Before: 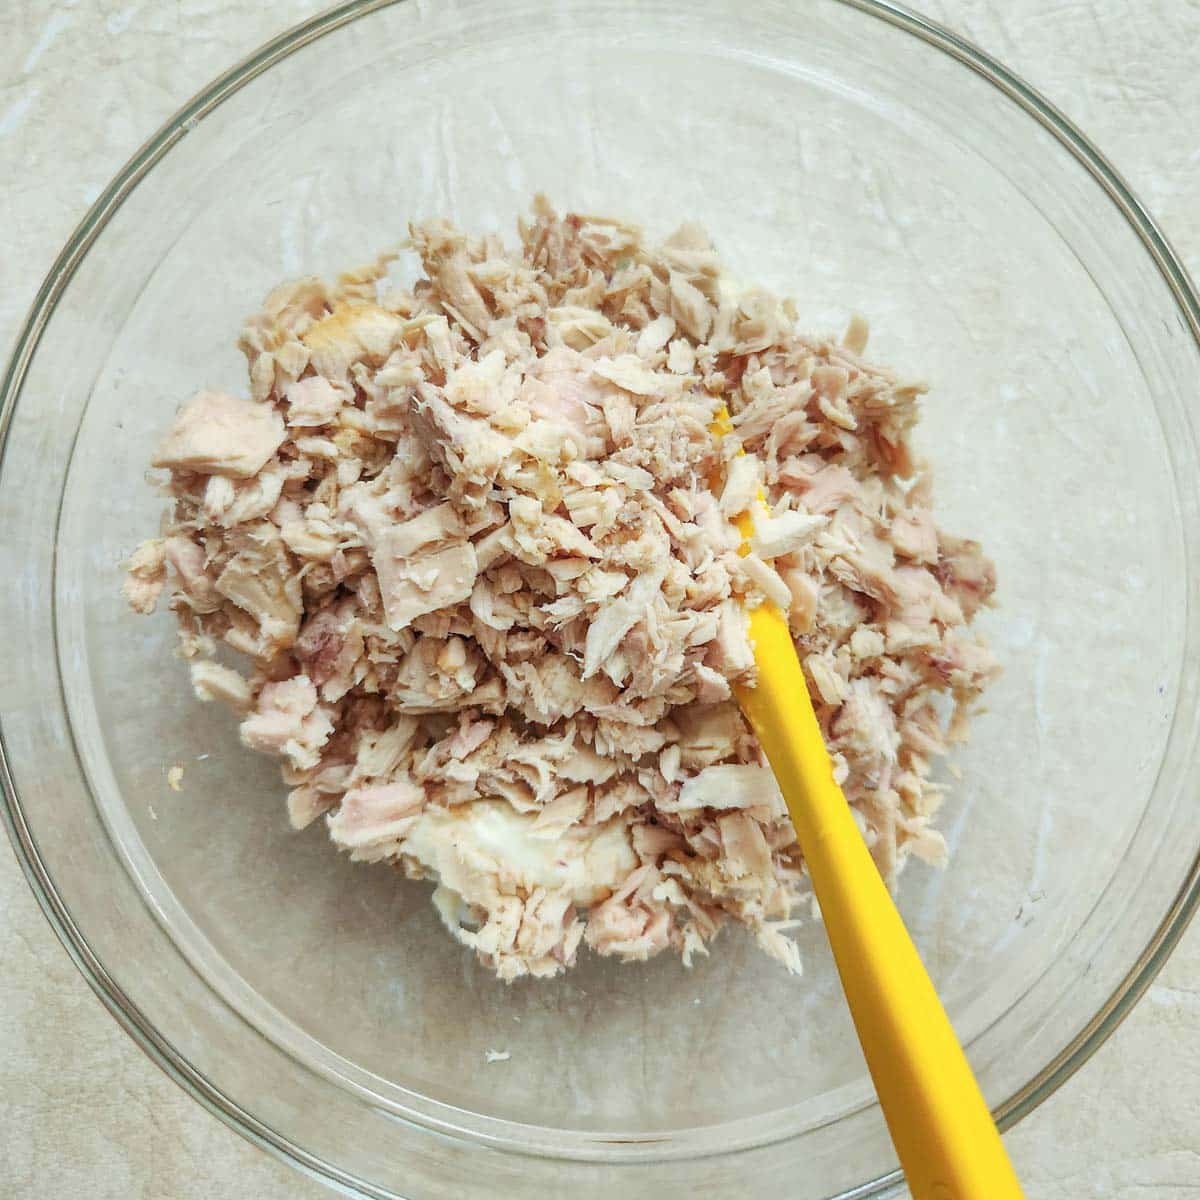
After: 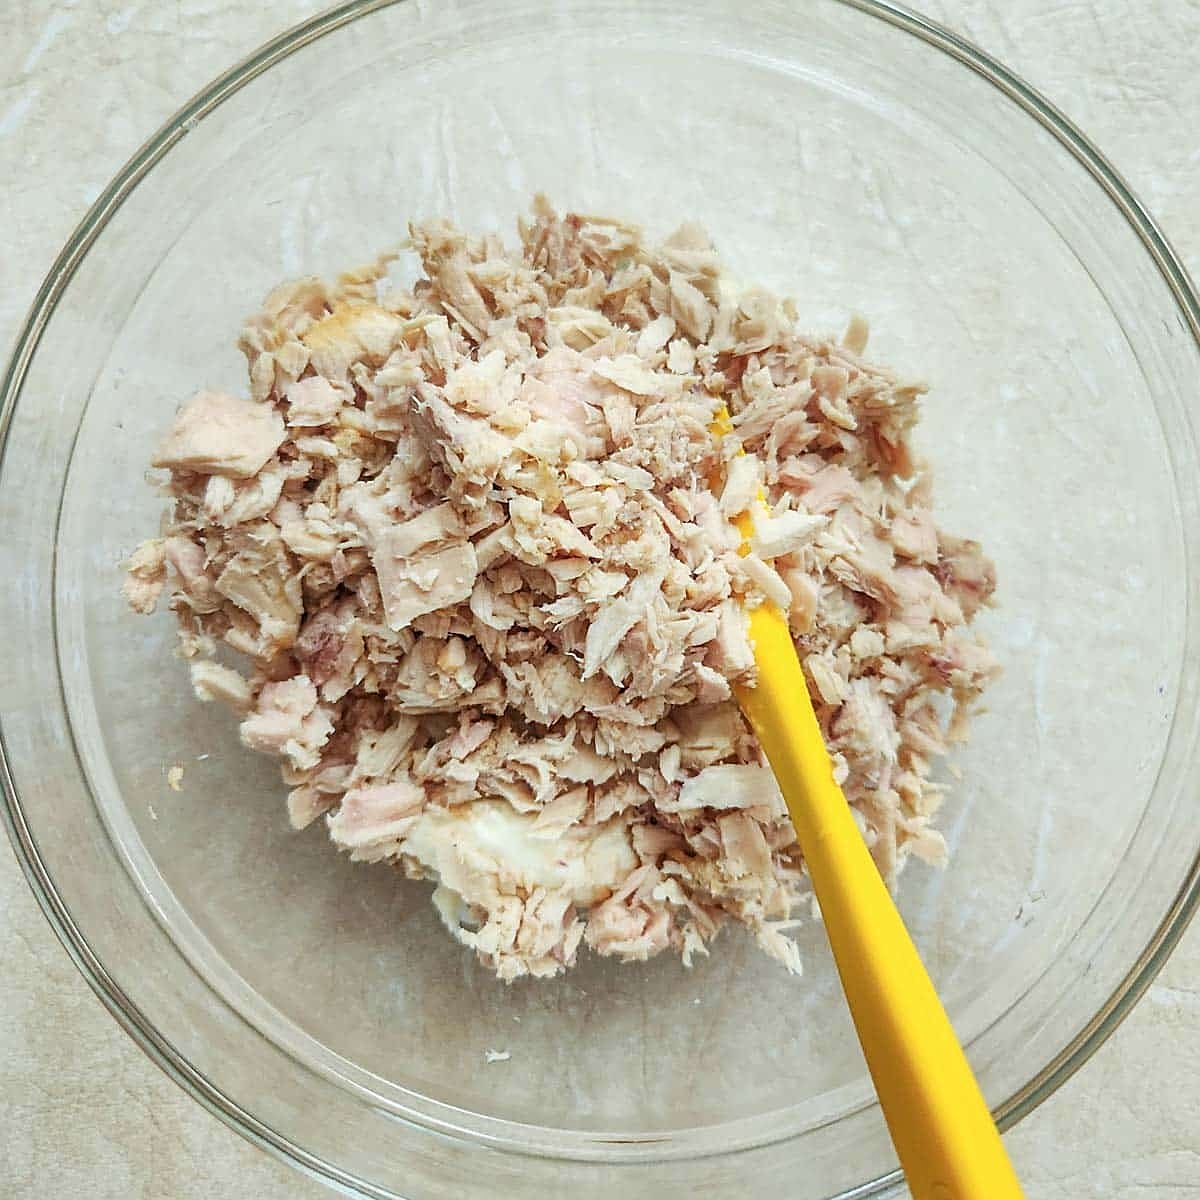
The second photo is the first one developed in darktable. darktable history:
sharpen: on, module defaults
bloom: size 9%, threshold 100%, strength 7%
